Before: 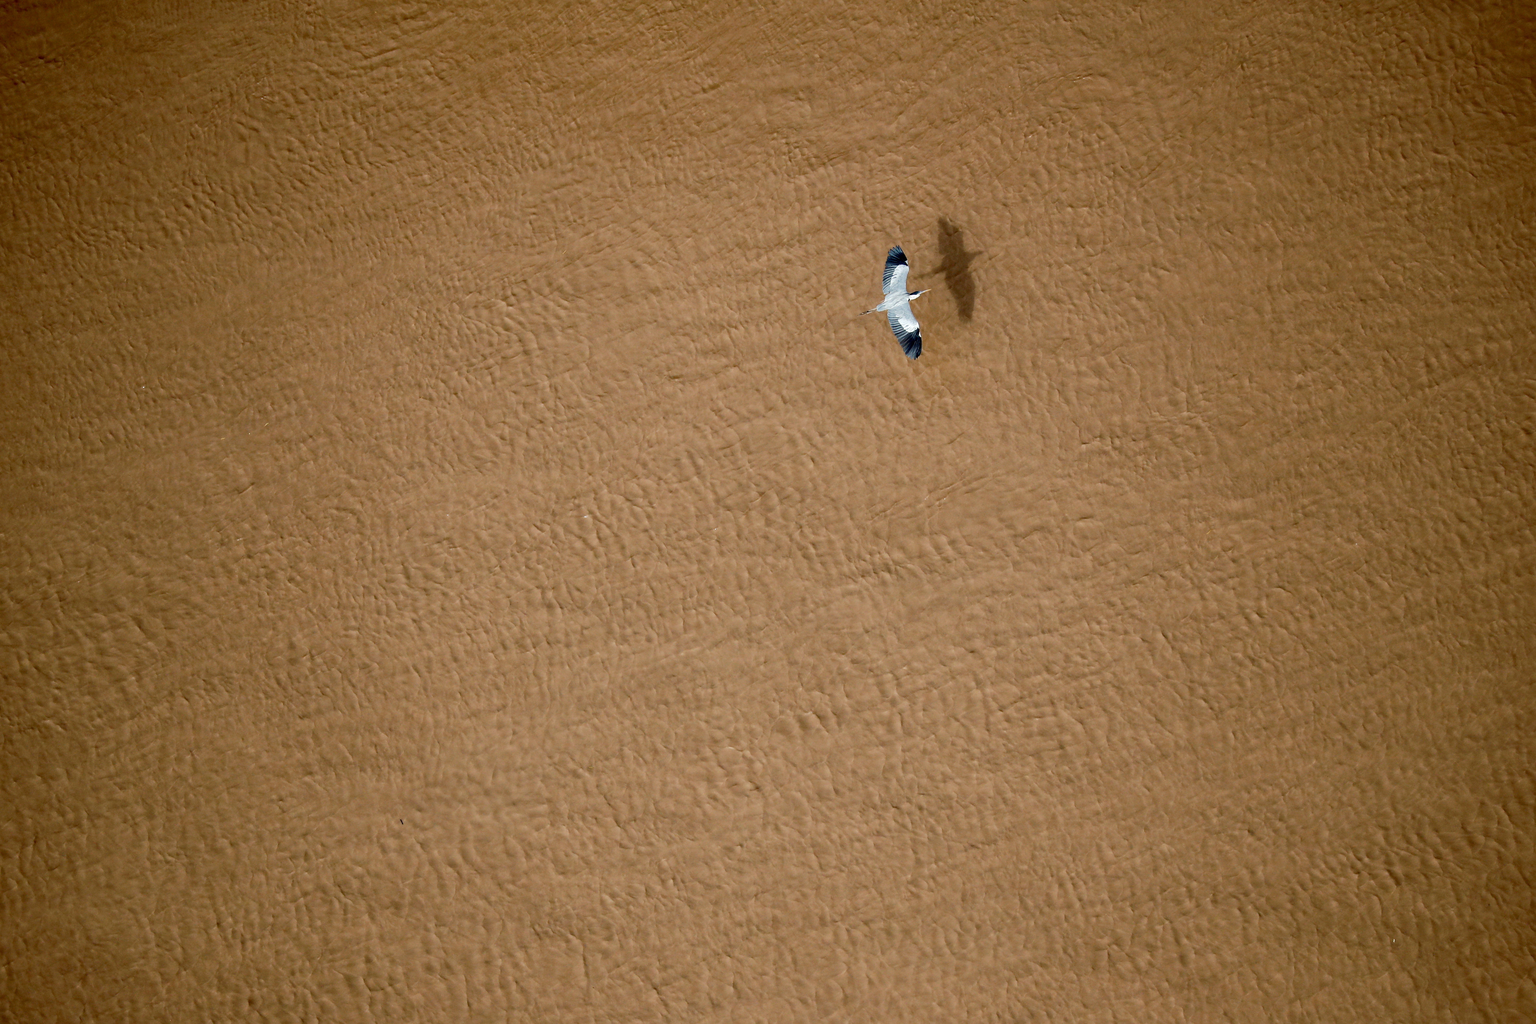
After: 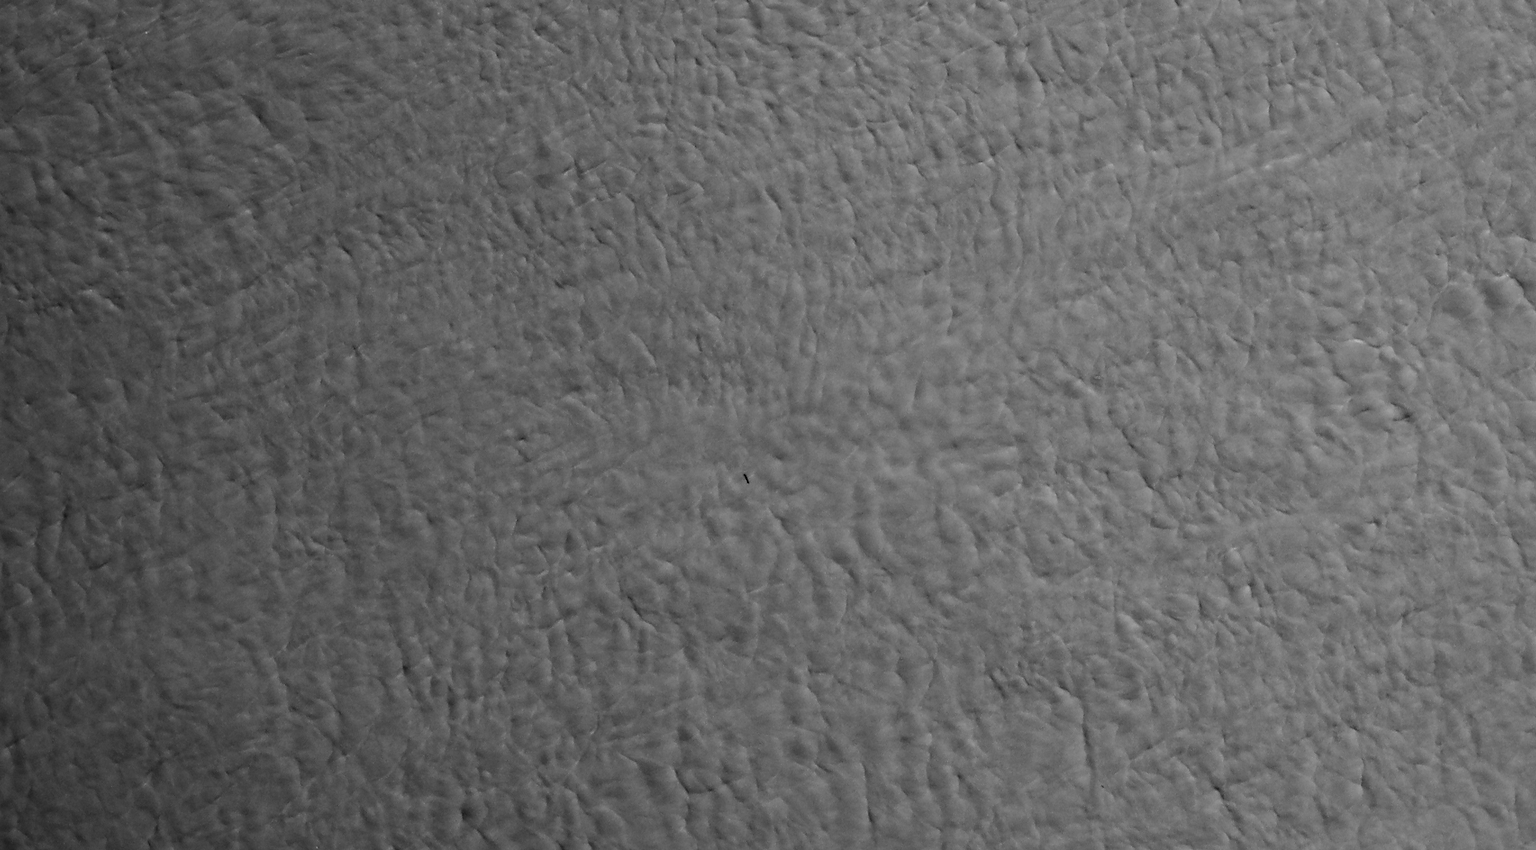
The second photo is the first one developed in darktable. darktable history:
color calibration: output gray [0.21, 0.42, 0.37, 0], illuminant as shot in camera, x 0.358, y 0.373, temperature 4628.91 K
crop and rotate: top 55.114%, right 46.162%, bottom 0.18%
haze removal: compatibility mode true, adaptive false
